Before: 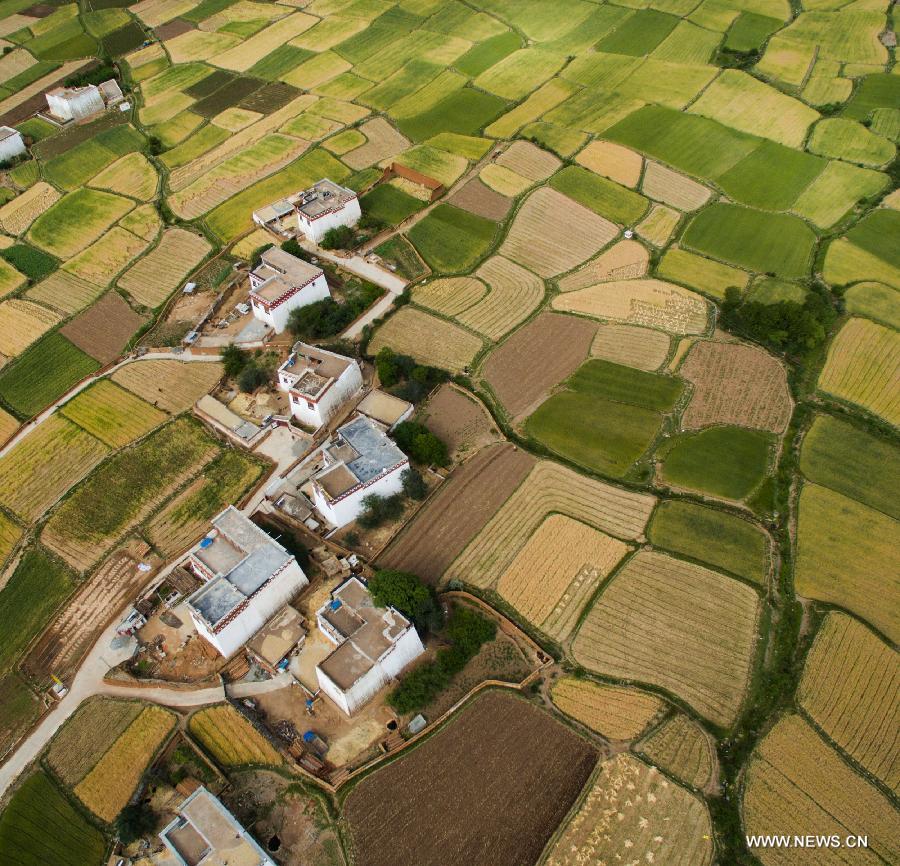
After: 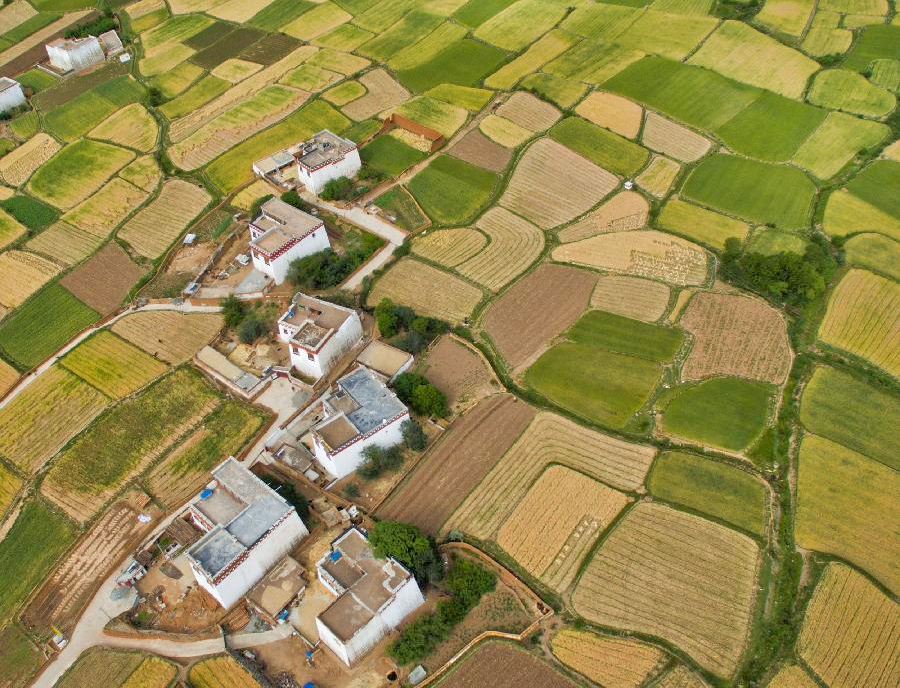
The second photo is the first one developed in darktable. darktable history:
exposure: compensate exposure bias true, compensate highlight preservation false
crop and rotate: top 5.666%, bottom 14.814%
tone equalizer: -7 EV 0.165 EV, -6 EV 0.64 EV, -5 EV 1.18 EV, -4 EV 1.35 EV, -3 EV 1.12 EV, -2 EV 0.6 EV, -1 EV 0.152 EV
shadows and highlights: soften with gaussian
